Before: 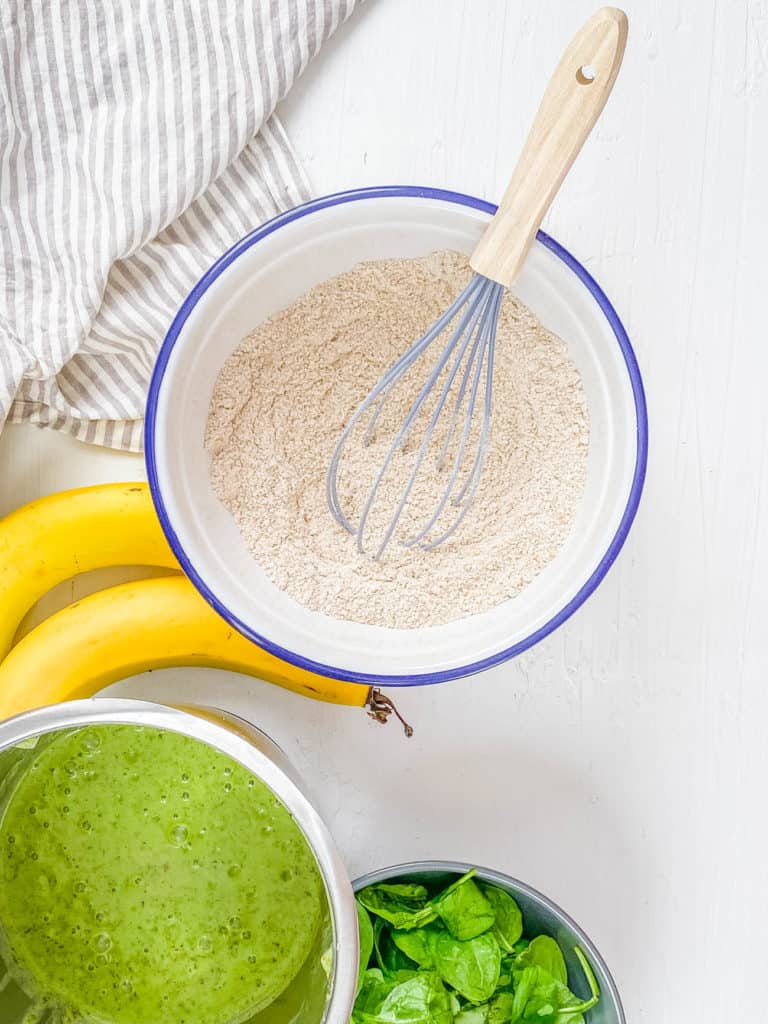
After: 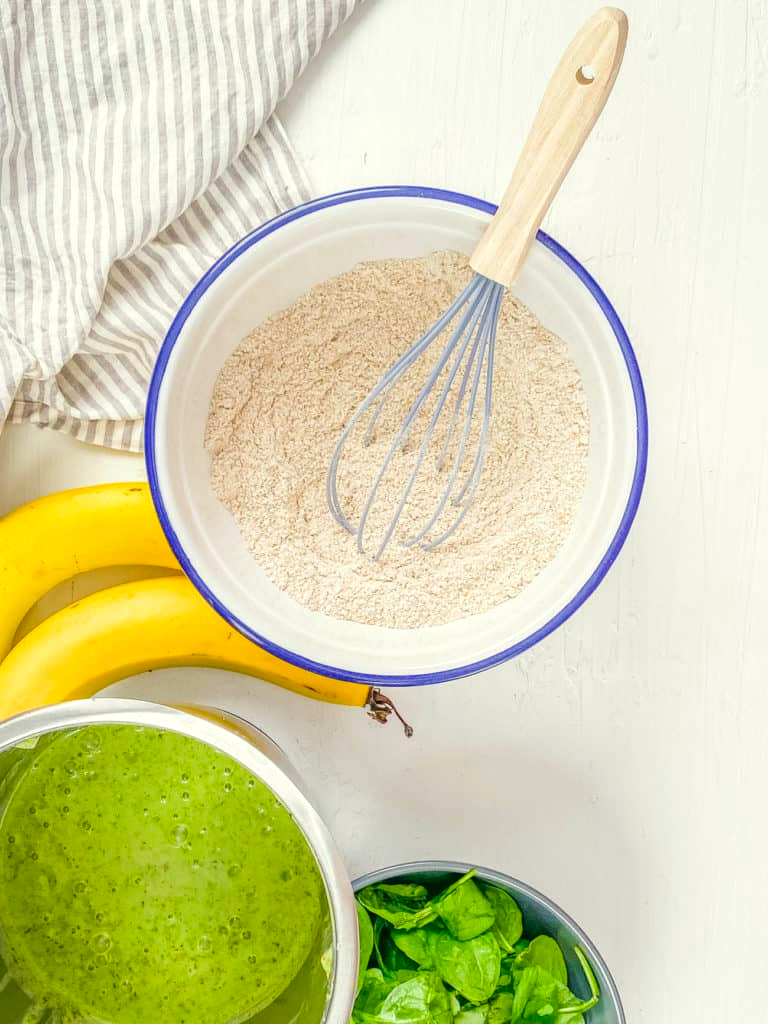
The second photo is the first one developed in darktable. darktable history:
color balance rgb: shadows lift › chroma 3.139%, shadows lift › hue 241.45°, highlights gain › luminance 6.061%, highlights gain › chroma 2.574%, highlights gain › hue 92.87°, linear chroma grading › global chroma 2.053%, linear chroma grading › mid-tones -1.192%, perceptual saturation grading › global saturation 9.649%
